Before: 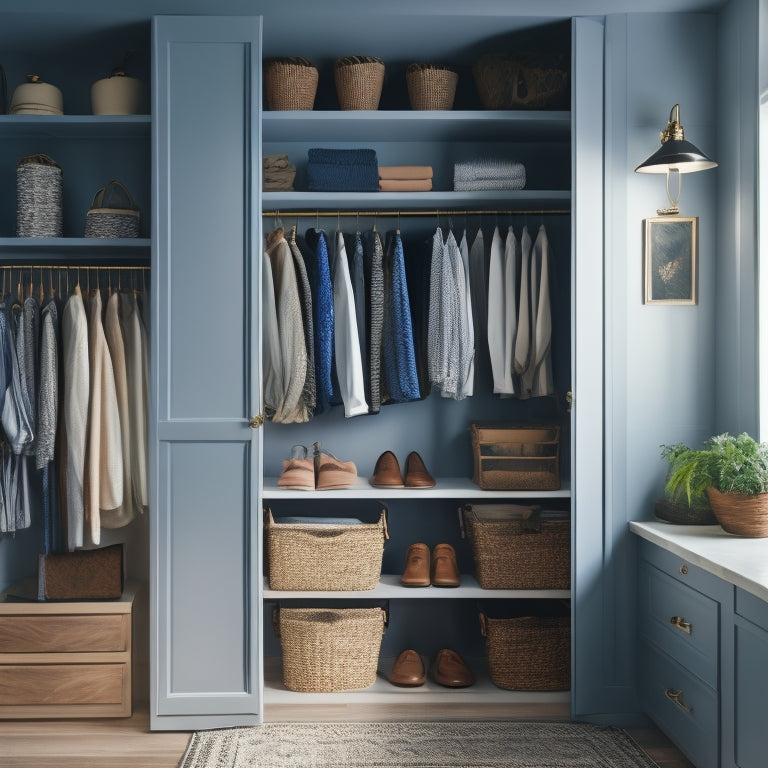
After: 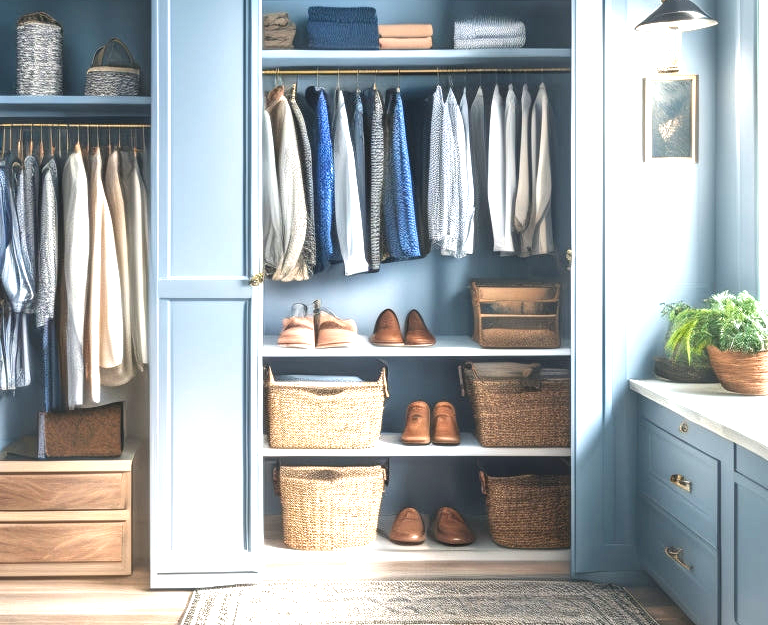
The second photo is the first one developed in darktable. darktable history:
exposure: black level correction 0, exposure 1.625 EV, compensate exposure bias true, compensate highlight preservation false
crop and rotate: top 18.507%
local contrast: on, module defaults
